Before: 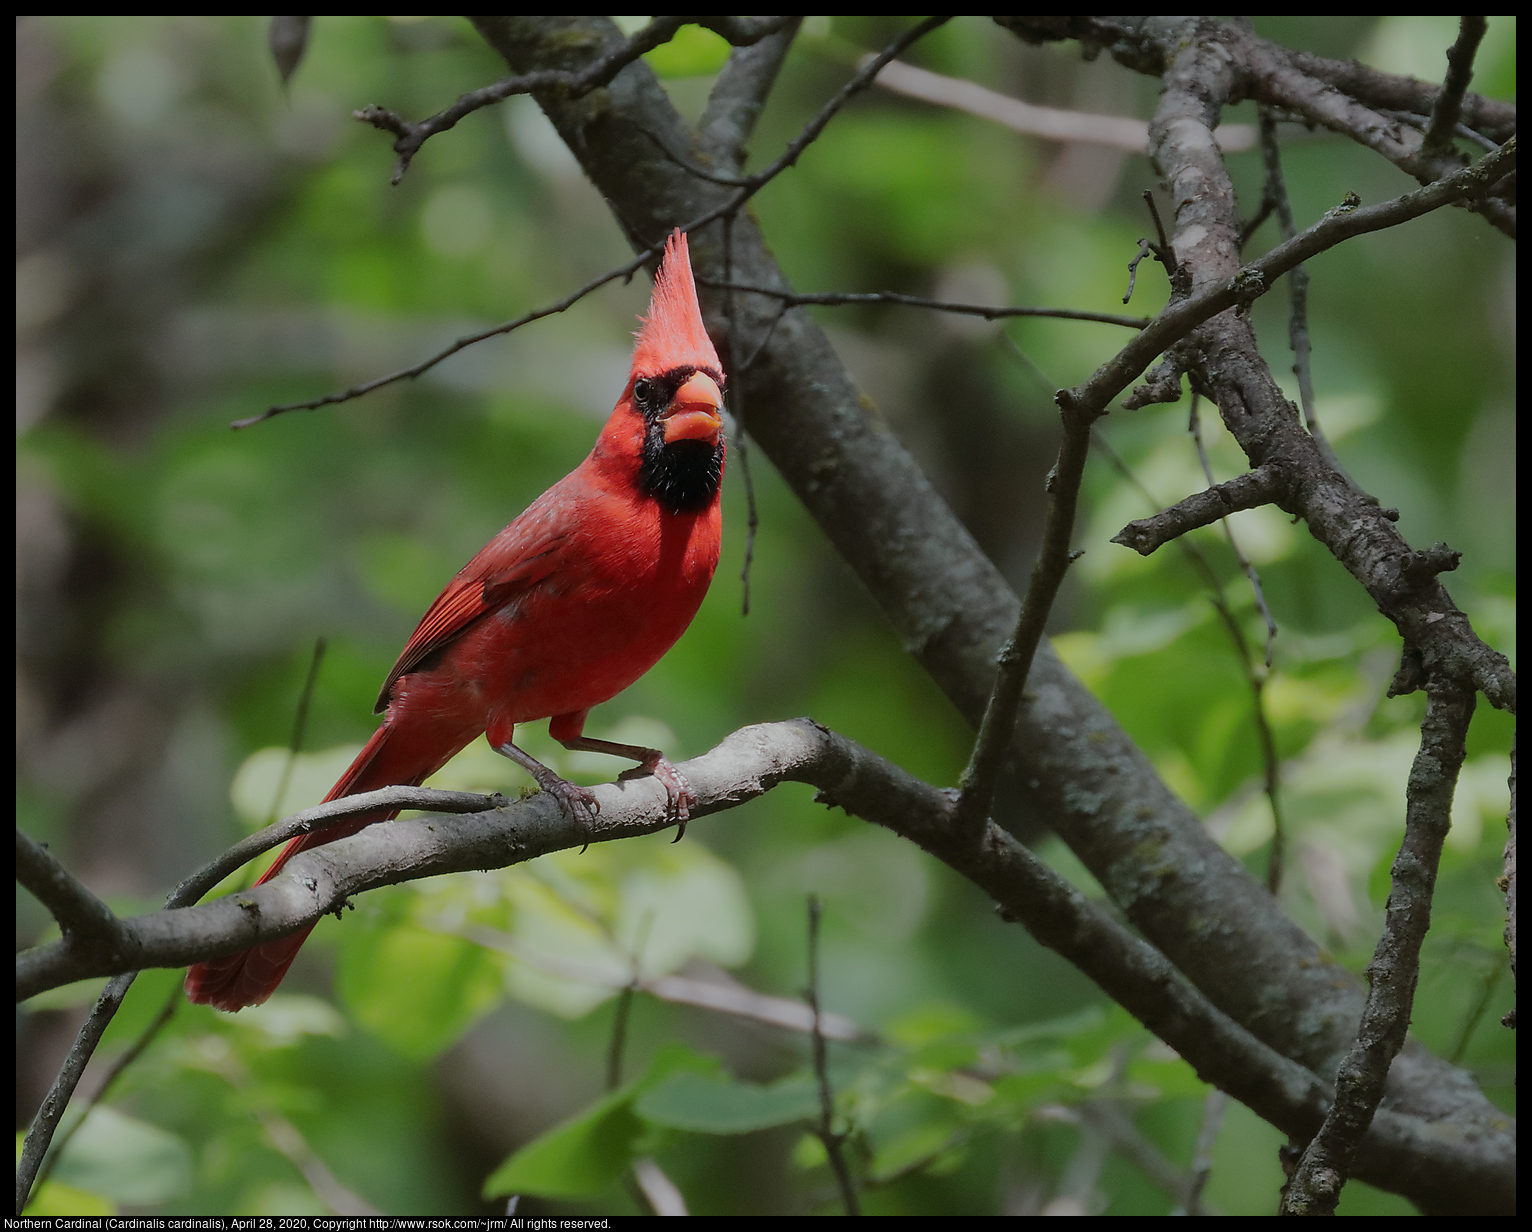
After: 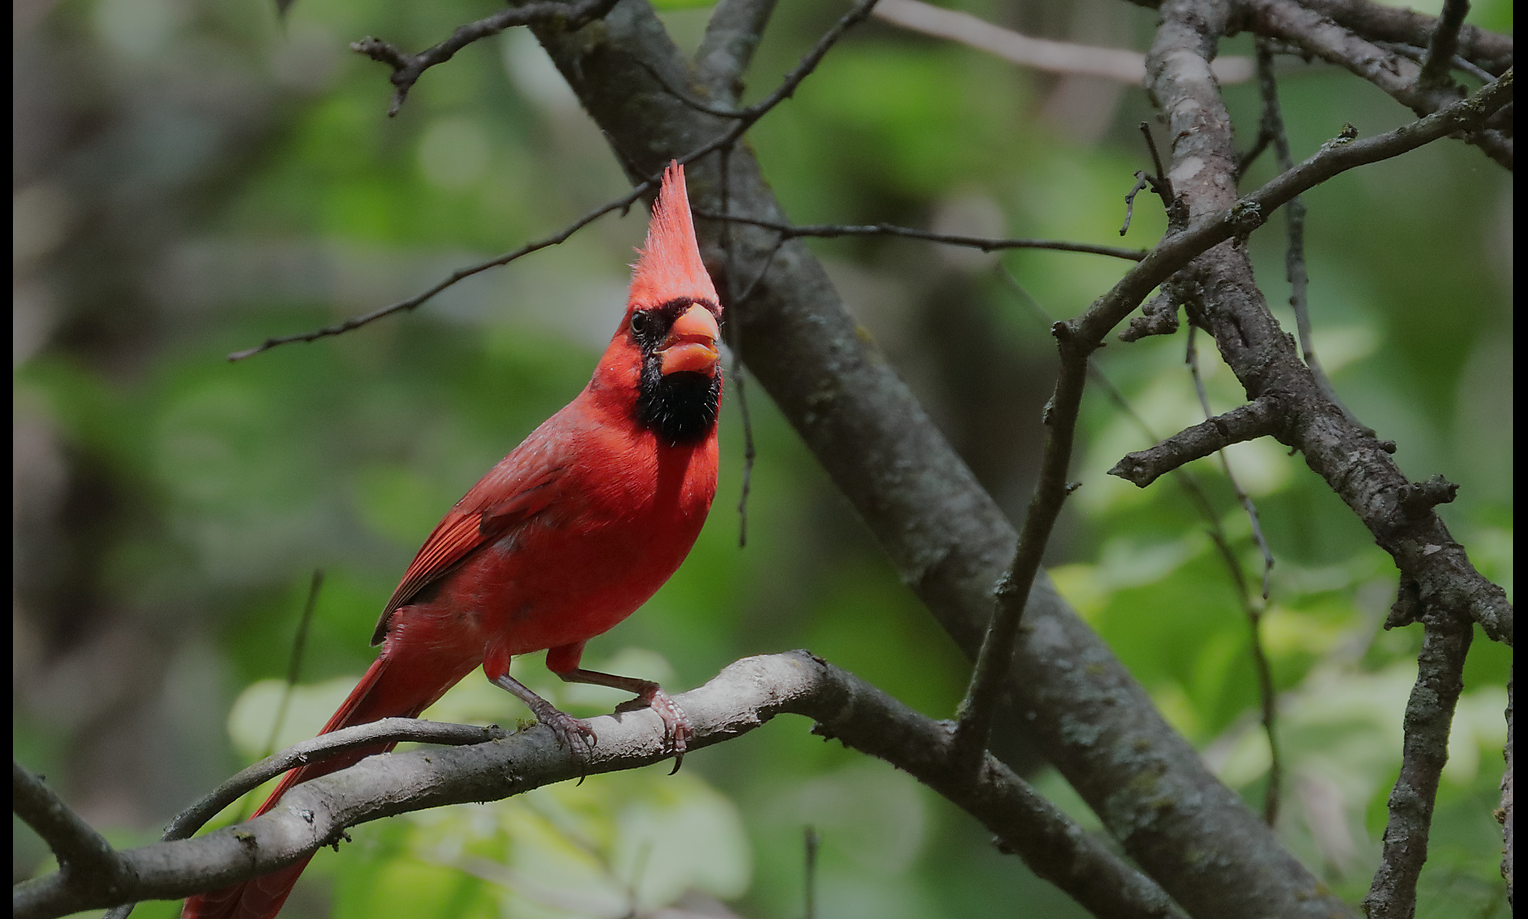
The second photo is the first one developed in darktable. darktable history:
crop: left 0.201%, top 5.558%, bottom 19.801%
